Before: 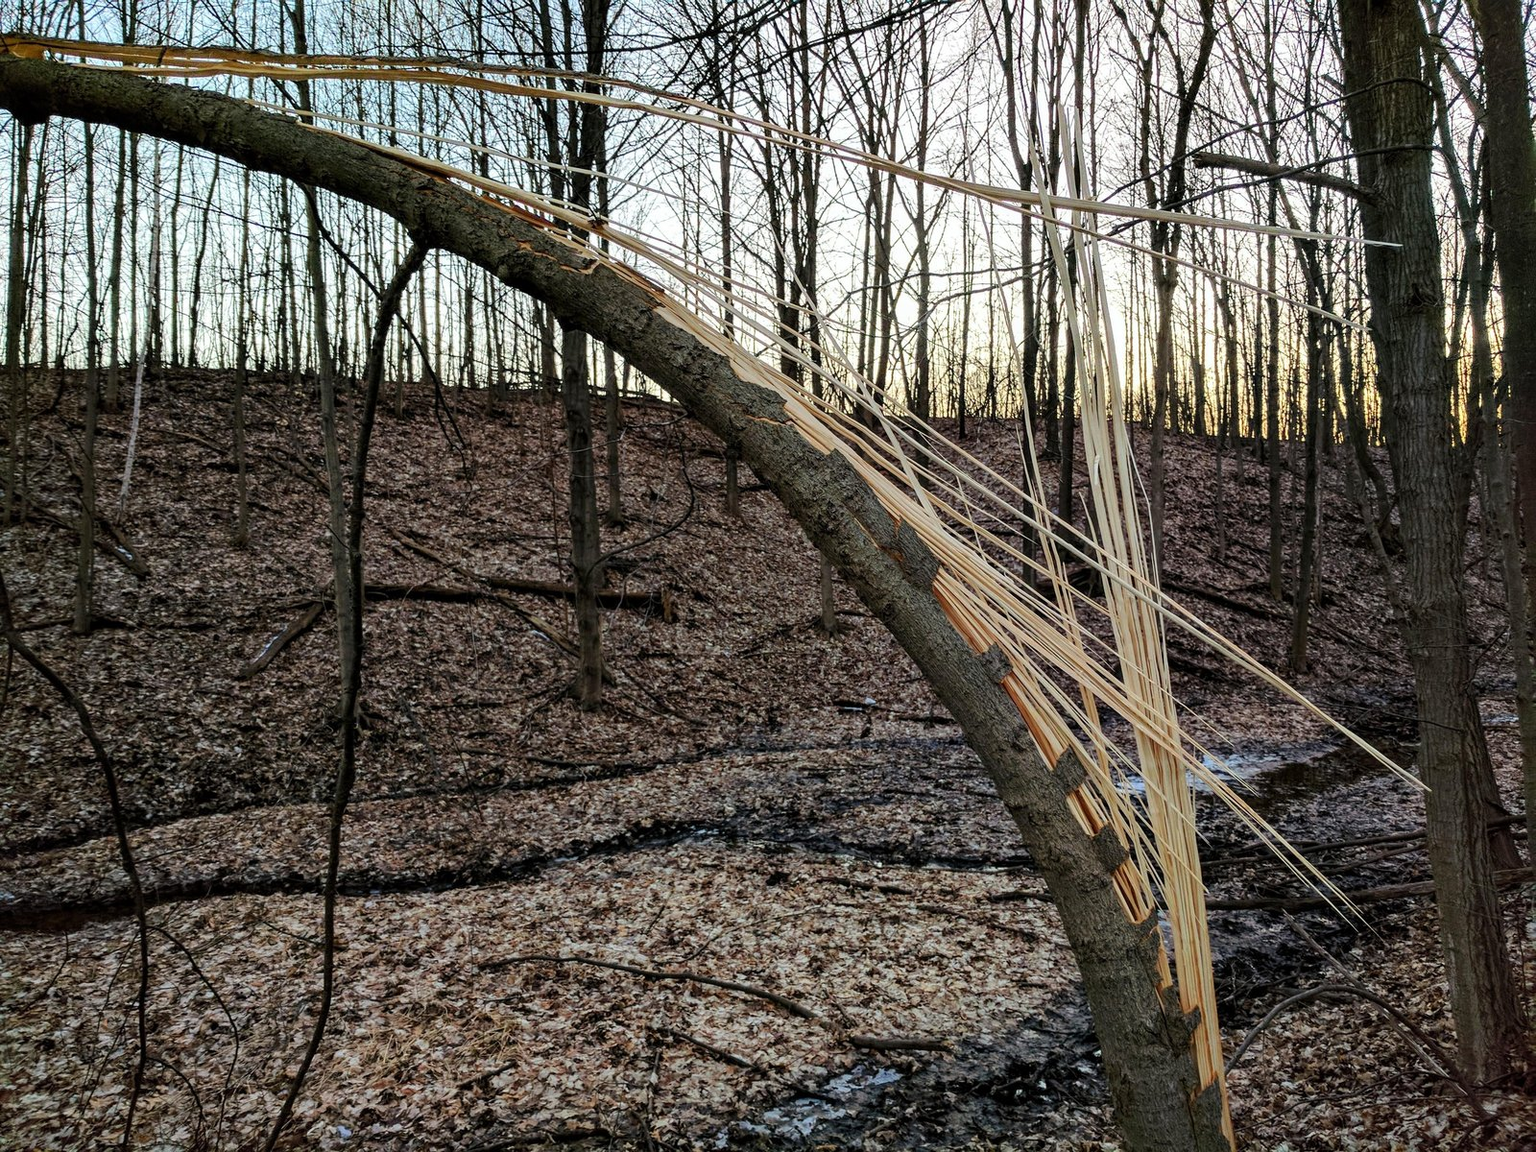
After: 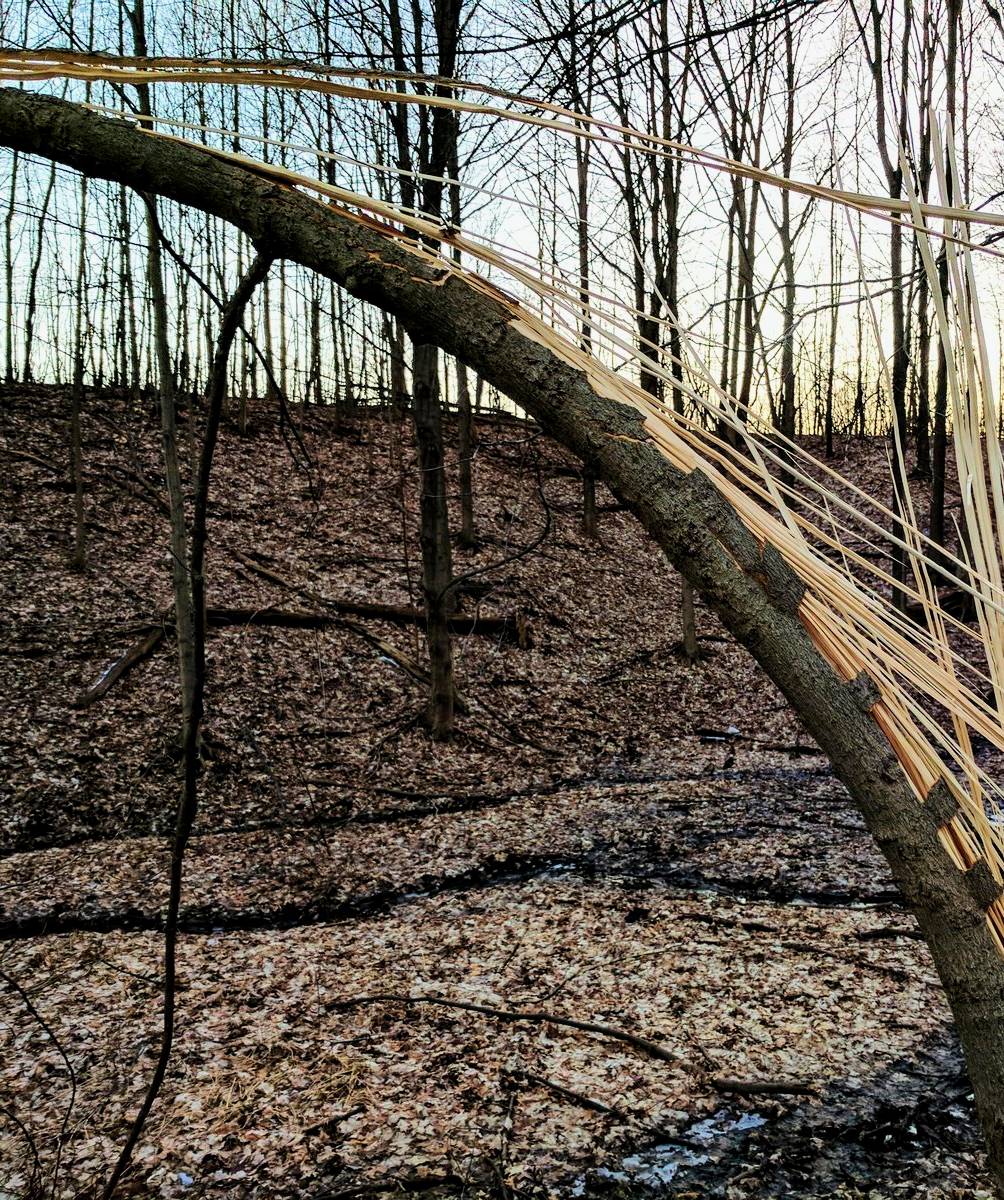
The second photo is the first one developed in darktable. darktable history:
velvia: strength 44.56%
crop: left 10.818%, right 26.414%
tone equalizer: -8 EV -0.76 EV, -7 EV -0.704 EV, -6 EV -0.589 EV, -5 EV -0.383 EV, -3 EV 0.401 EV, -2 EV 0.6 EV, -1 EV 0.682 EV, +0 EV 0.762 EV, edges refinement/feathering 500, mask exposure compensation -1.57 EV, preserve details no
filmic rgb: black relative exposure -16 EV, white relative exposure 4.04 EV, target black luminance 0%, hardness 7.58, latitude 72.16%, contrast 0.906, highlights saturation mix 10.19%, shadows ↔ highlights balance -0.365%
